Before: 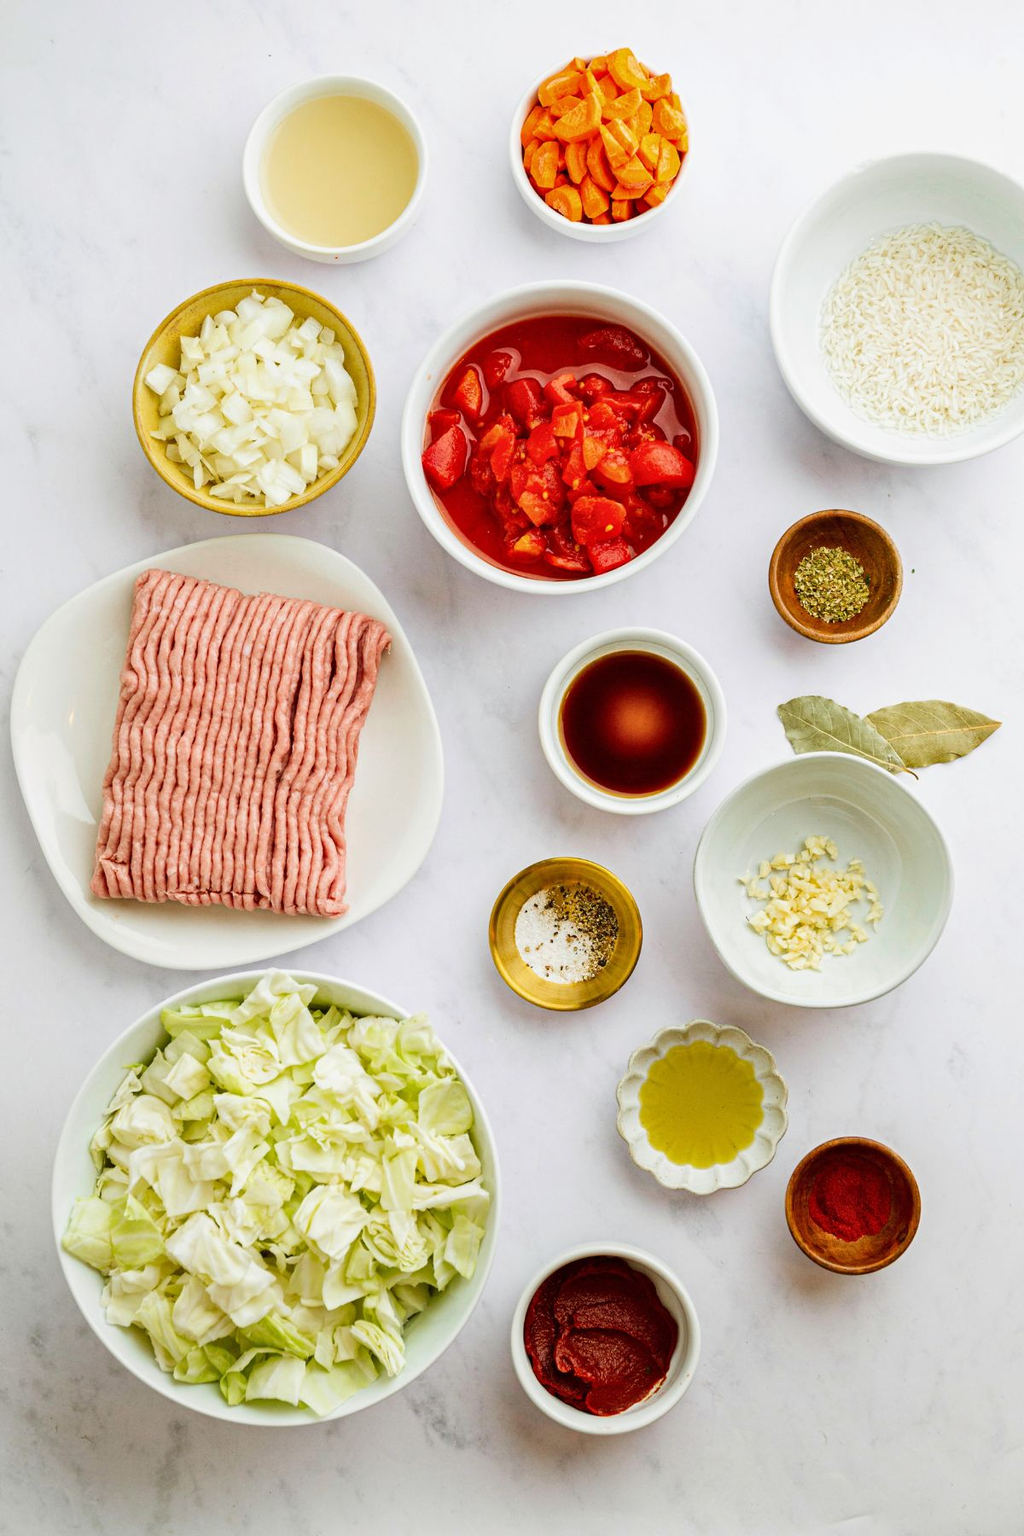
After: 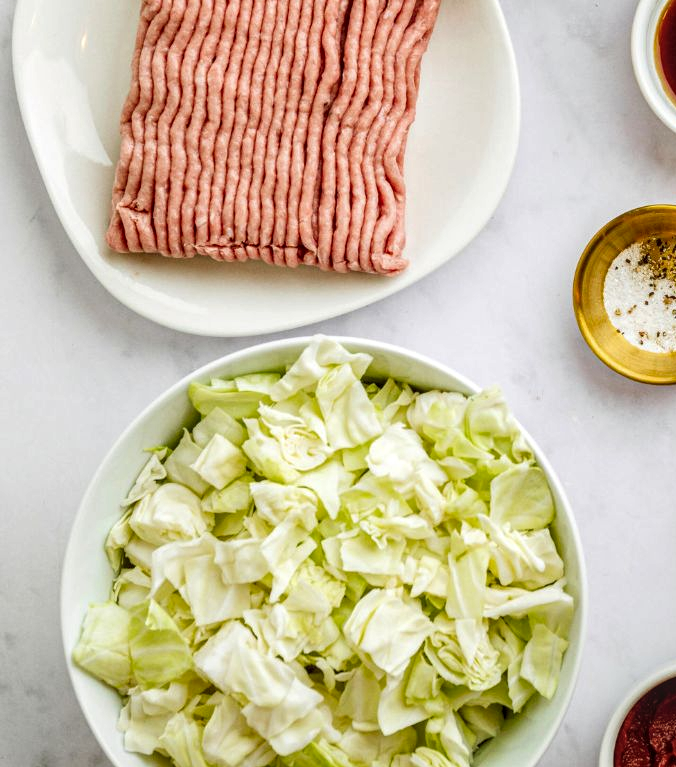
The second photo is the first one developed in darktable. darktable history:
local contrast: highlights 61%, detail 143%, midtone range 0.428
crop: top 44.483%, right 43.593%, bottom 12.892%
